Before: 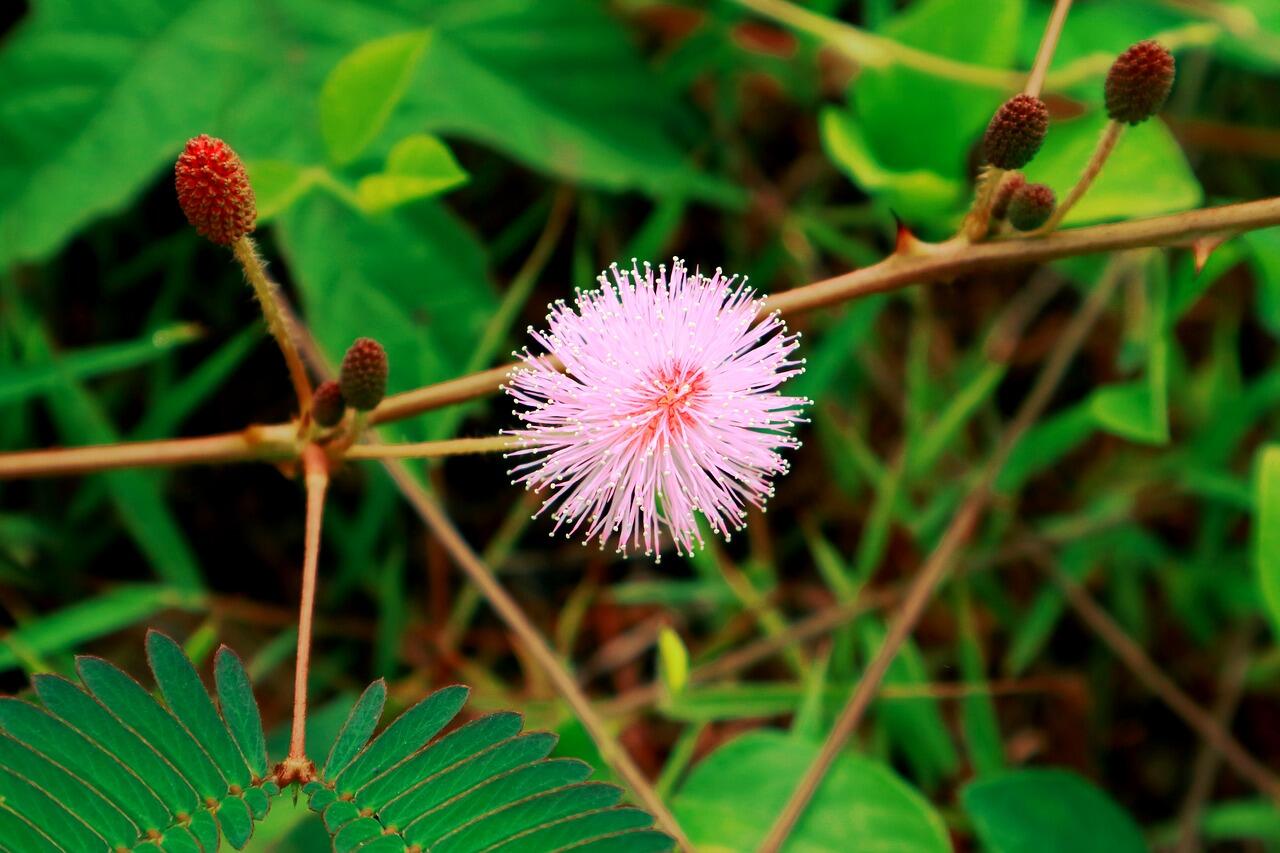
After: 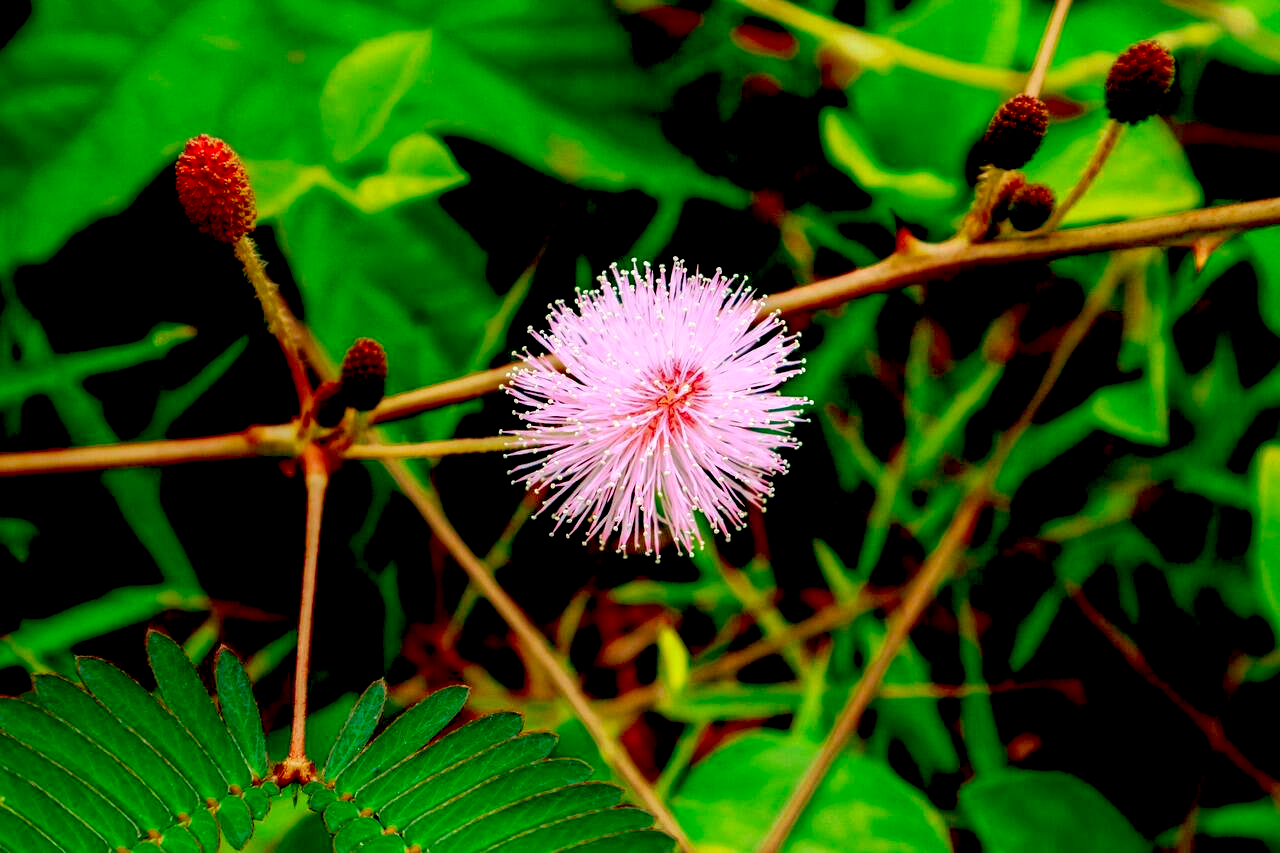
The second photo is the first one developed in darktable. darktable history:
exposure: black level correction 0.042, exposure 0.498 EV, compensate highlight preservation false
local contrast: on, module defaults
